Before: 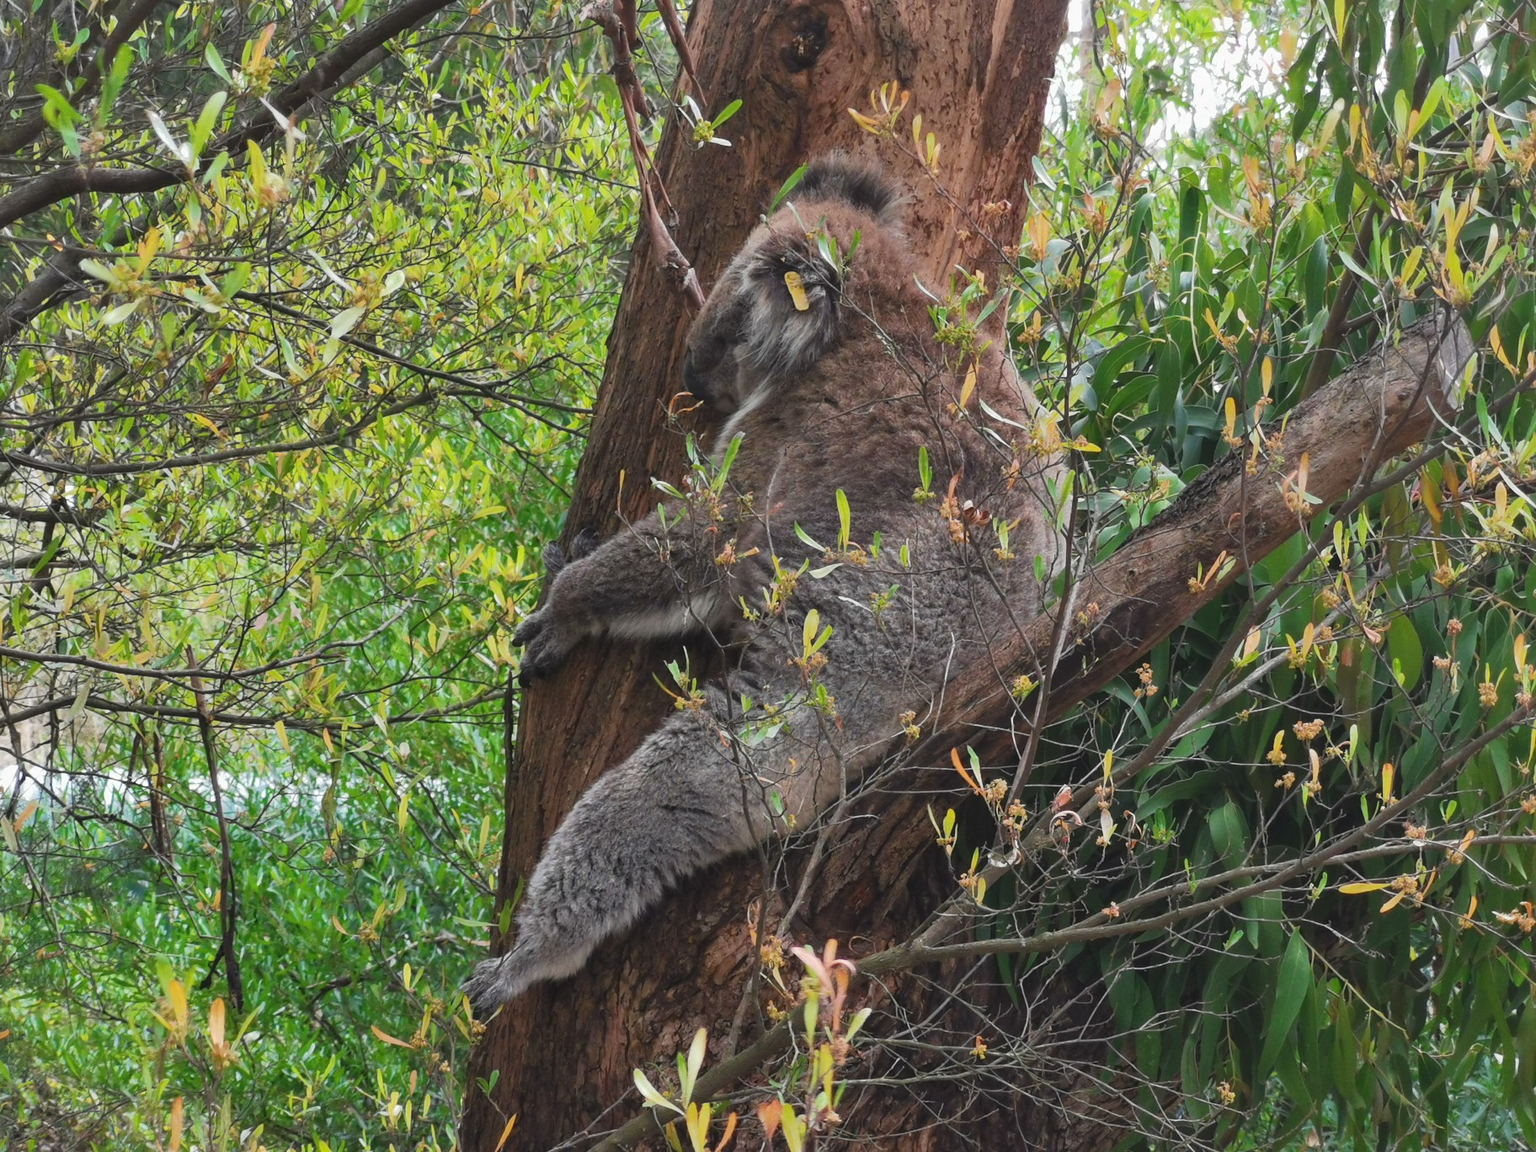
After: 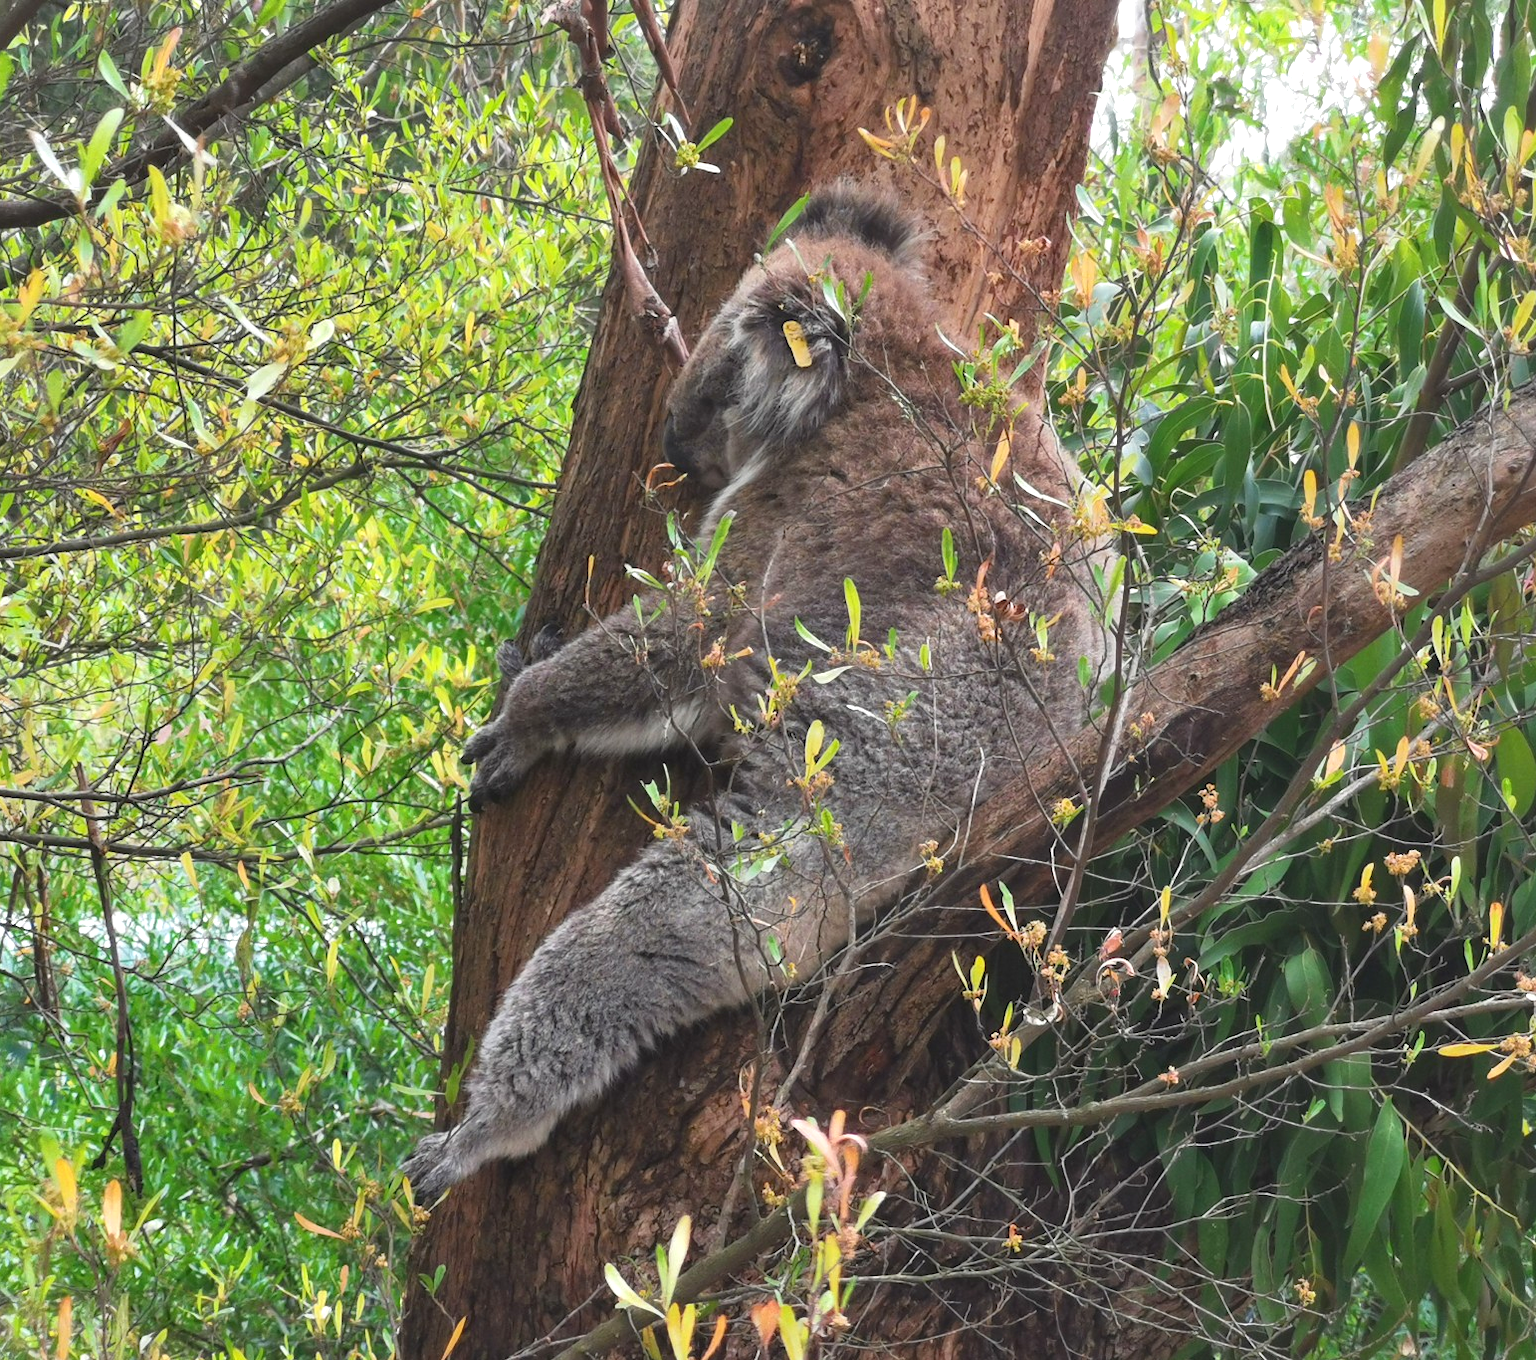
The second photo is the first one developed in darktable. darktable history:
exposure: exposure 0.48 EV, compensate highlight preservation false
crop: left 7.986%, right 7.386%
